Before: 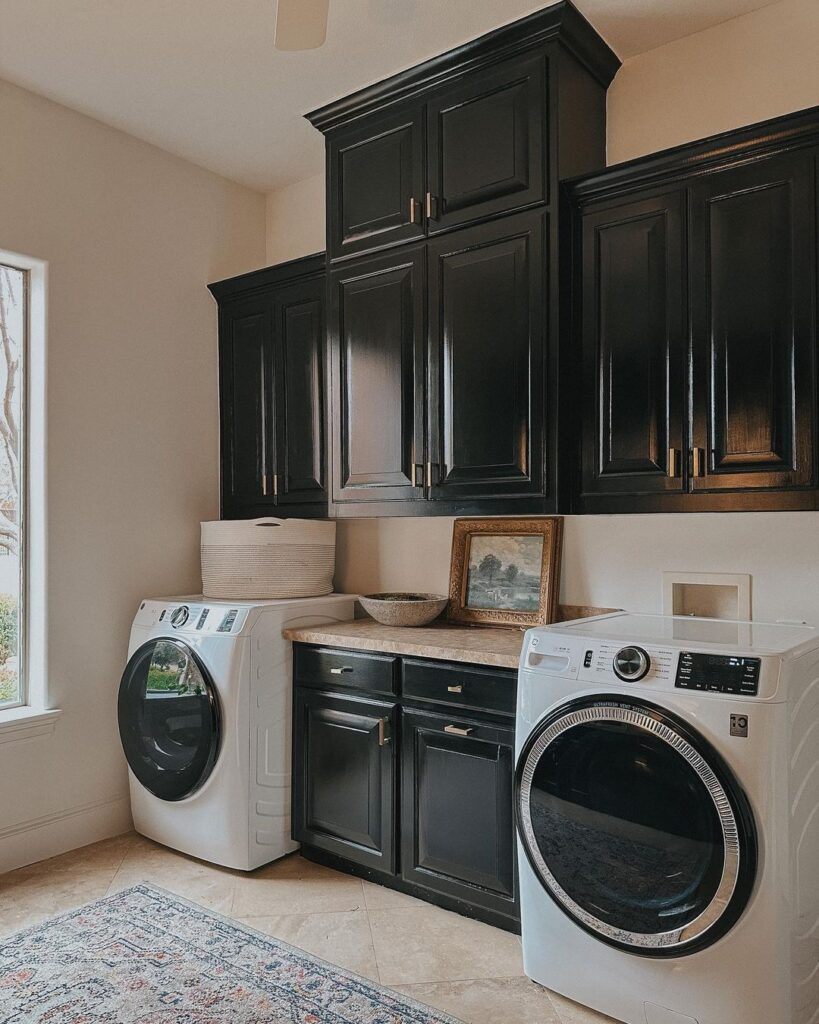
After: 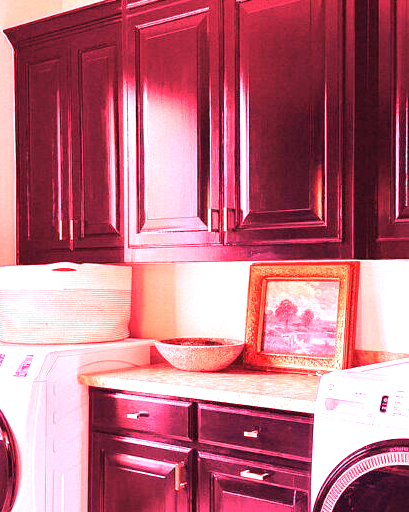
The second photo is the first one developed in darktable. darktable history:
velvia: on, module defaults
crop: left 25%, top 25%, right 25%, bottom 25%
white balance: red 4.26, blue 1.802
